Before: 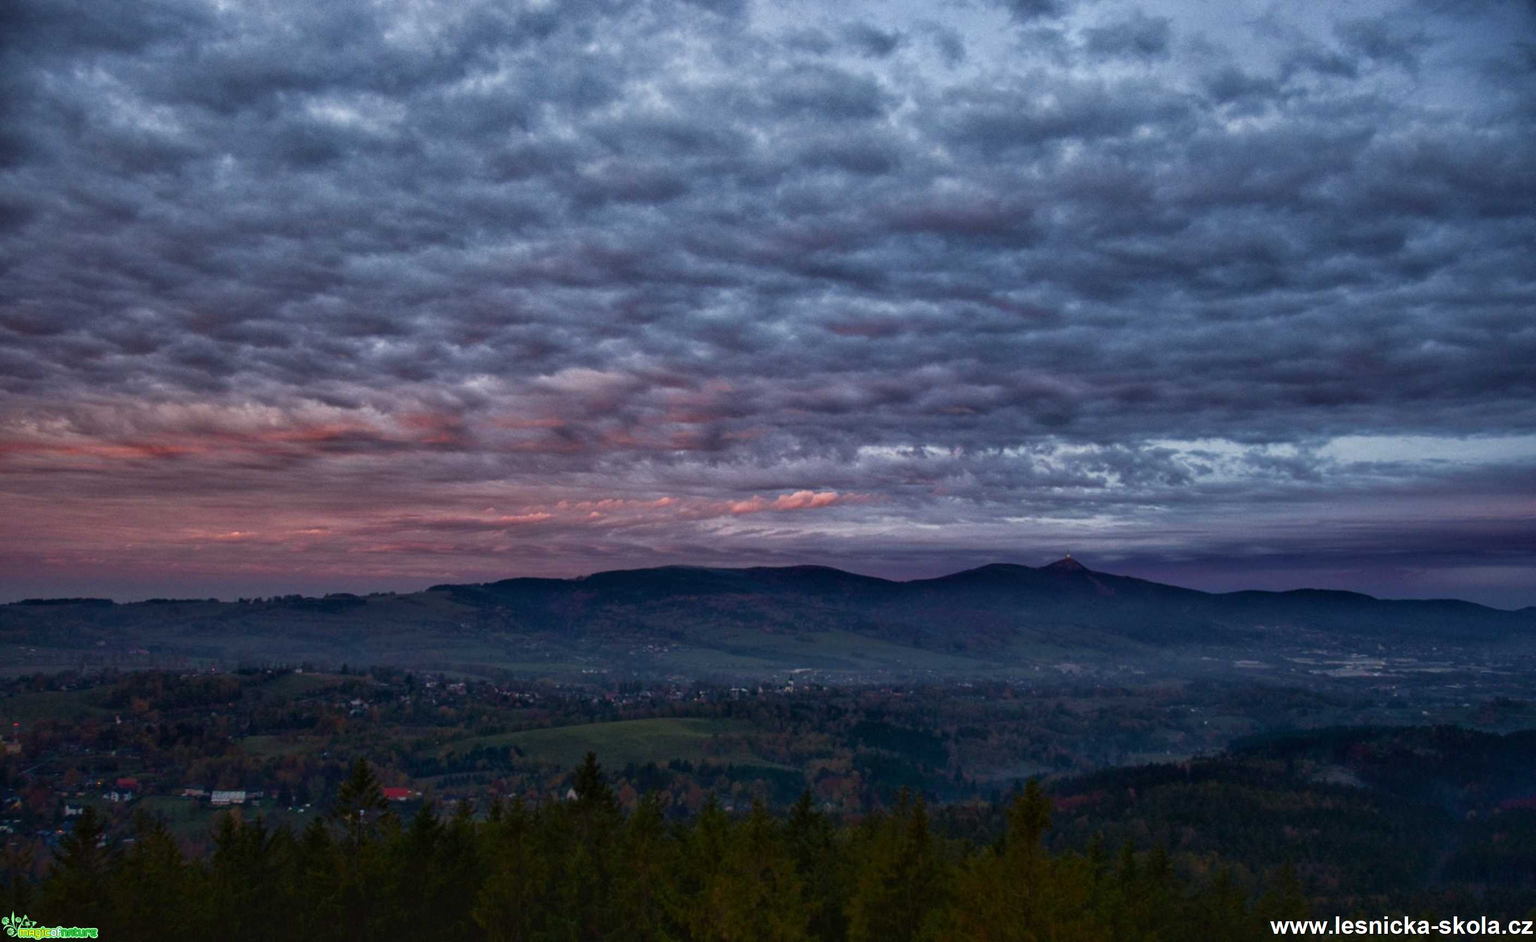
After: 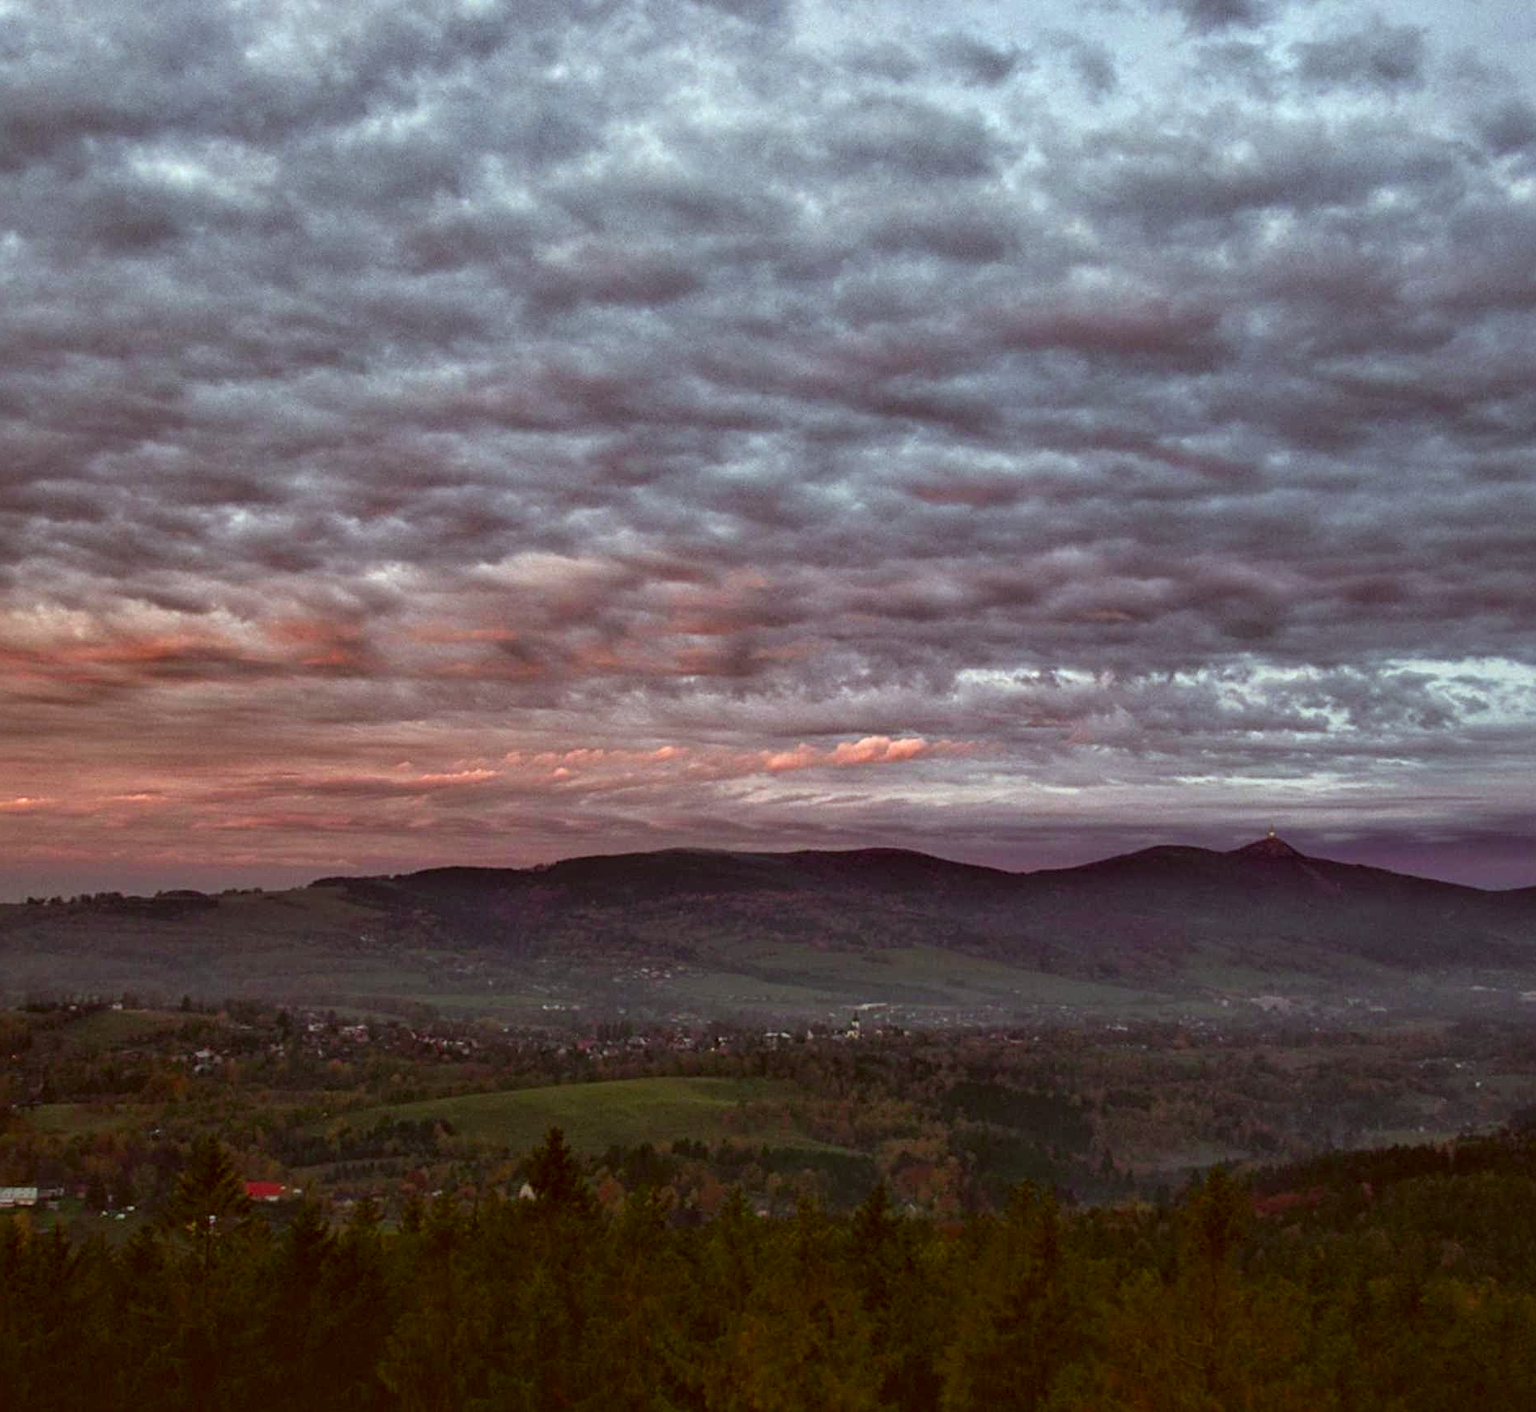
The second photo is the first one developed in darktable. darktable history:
crop and rotate: left 14.379%, right 18.96%
color correction: highlights a* -5.6, highlights b* 9.8, shadows a* 9.34, shadows b* 24.23
exposure: exposure 0.567 EV, compensate exposure bias true, compensate highlight preservation false
sharpen: radius 2.502, amount 0.33
